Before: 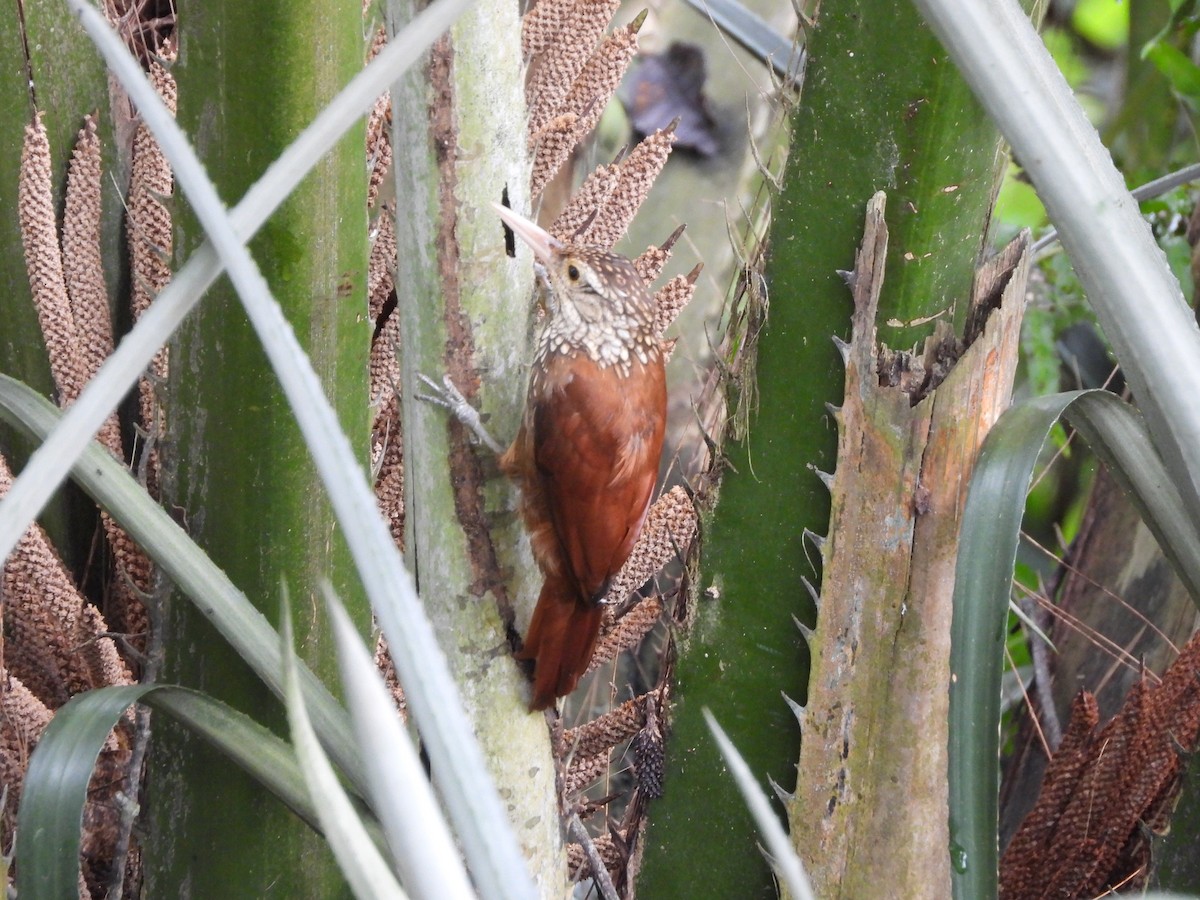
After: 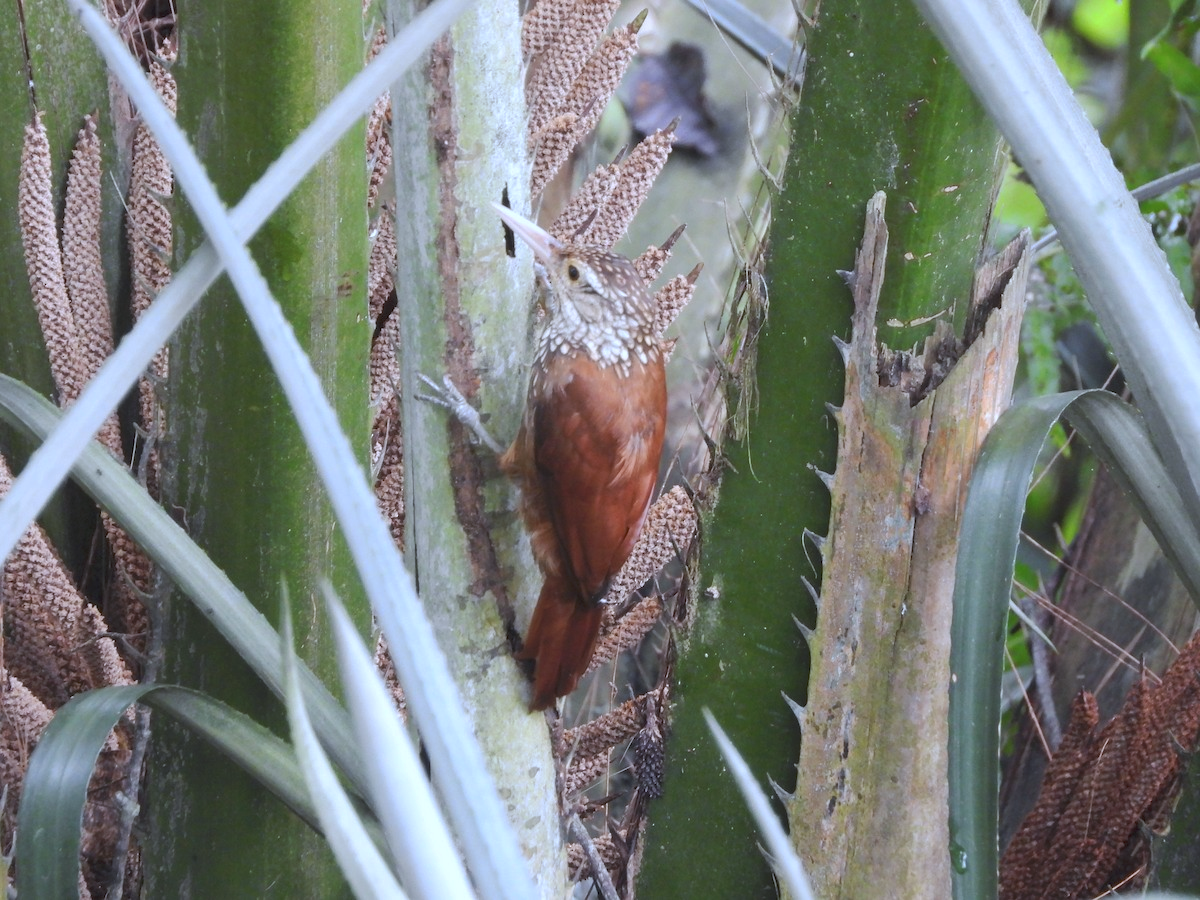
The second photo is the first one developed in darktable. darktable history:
tone equalizer: on, module defaults
white balance: red 0.931, blue 1.11
tone curve: curves: ch0 [(0, 0) (0.003, 0.023) (0.011, 0.033) (0.025, 0.057) (0.044, 0.099) (0.069, 0.132) (0.1, 0.155) (0.136, 0.179) (0.177, 0.213) (0.224, 0.255) (0.277, 0.299) (0.335, 0.347) (0.399, 0.407) (0.468, 0.473) (0.543, 0.546) (0.623, 0.619) (0.709, 0.698) (0.801, 0.775) (0.898, 0.871) (1, 1)], preserve colors none
